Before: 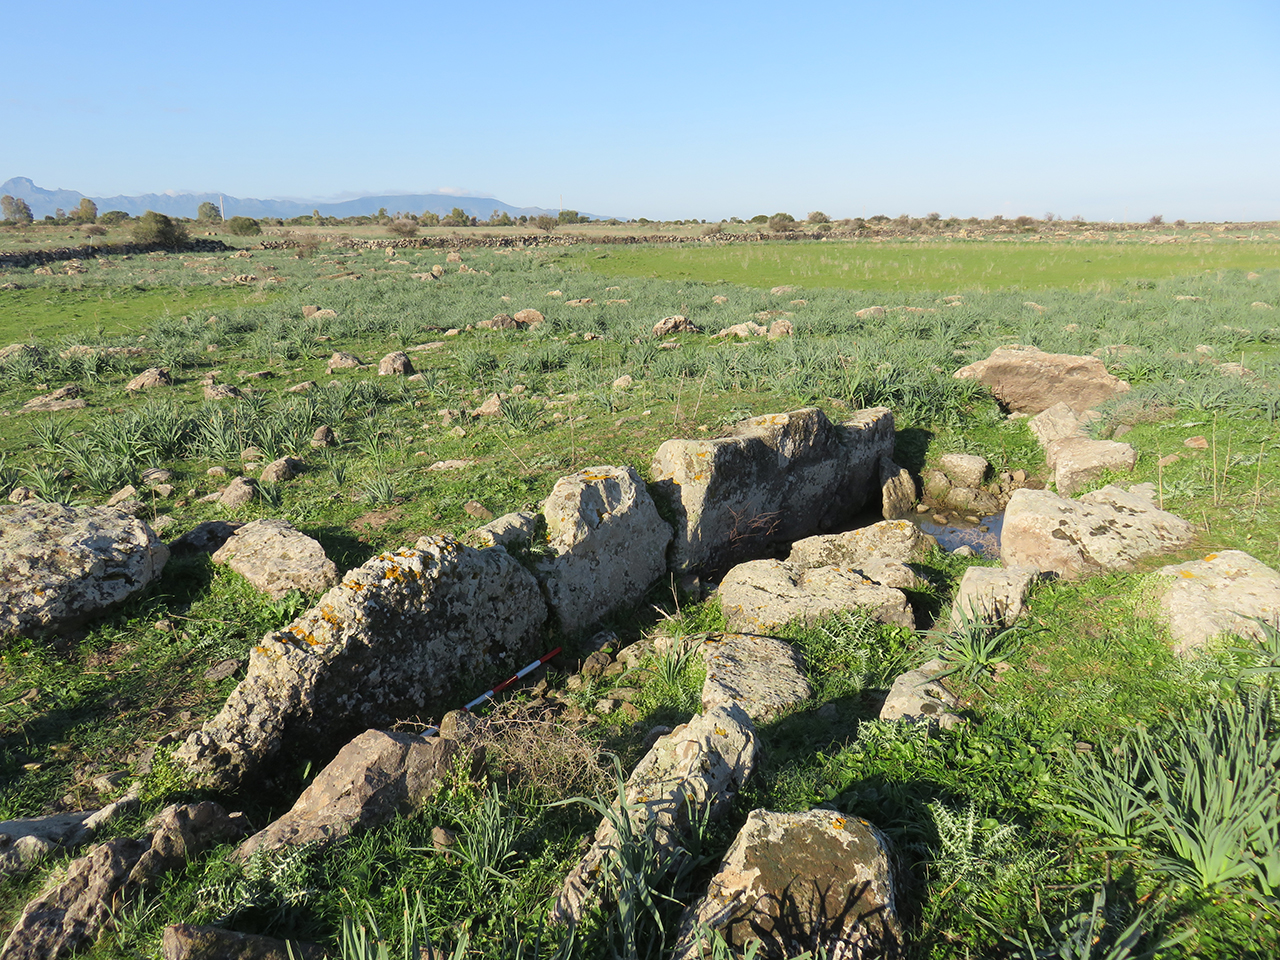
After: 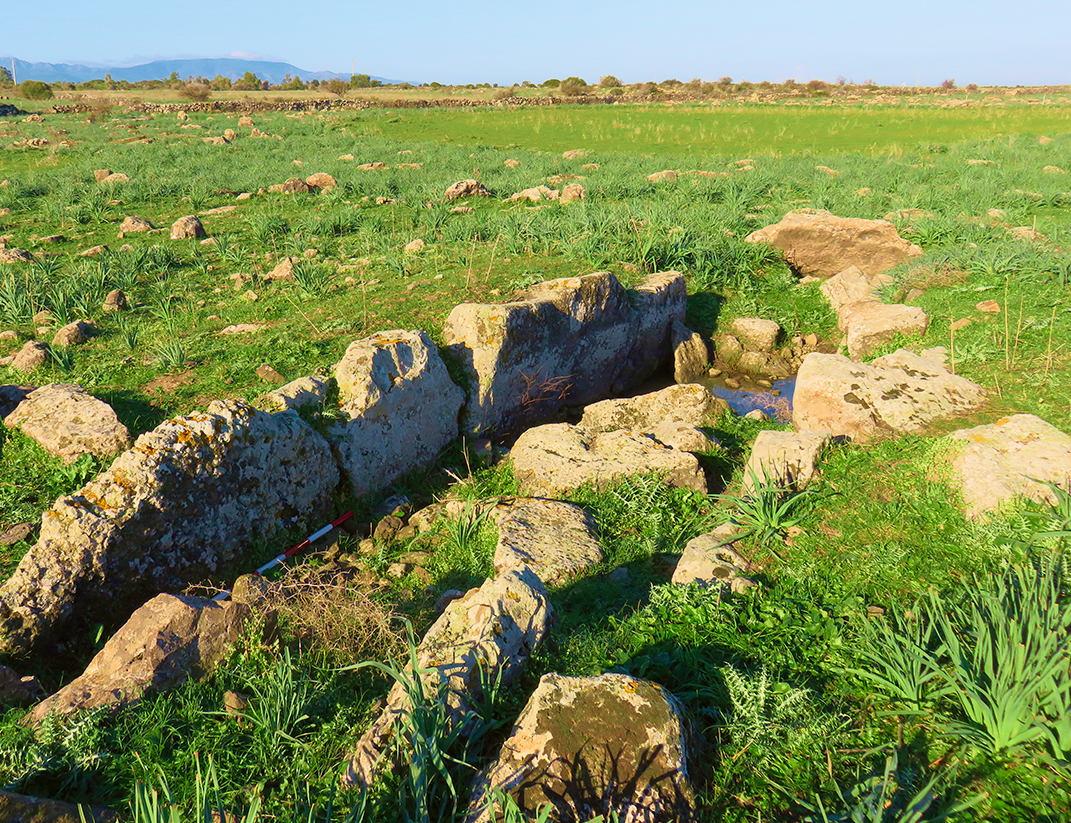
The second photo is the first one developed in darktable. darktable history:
velvia: strength 75%
color balance rgb: perceptual saturation grading › global saturation 20%, perceptual saturation grading › highlights -25%, perceptual saturation grading › shadows 25%
tone curve: curves: ch0 [(0.013, 0) (0.061, 0.068) (0.239, 0.256) (0.502, 0.505) (0.683, 0.676) (0.761, 0.773) (0.858, 0.858) (0.987, 0.945)]; ch1 [(0, 0) (0.172, 0.123) (0.304, 0.267) (0.414, 0.395) (0.472, 0.473) (0.502, 0.508) (0.521, 0.528) (0.583, 0.595) (0.654, 0.673) (0.728, 0.761) (1, 1)]; ch2 [(0, 0) (0.411, 0.424) (0.485, 0.476) (0.502, 0.502) (0.553, 0.557) (0.57, 0.576) (1, 1)], color space Lab, independent channels, preserve colors none
crop: left 16.315%, top 14.246%
